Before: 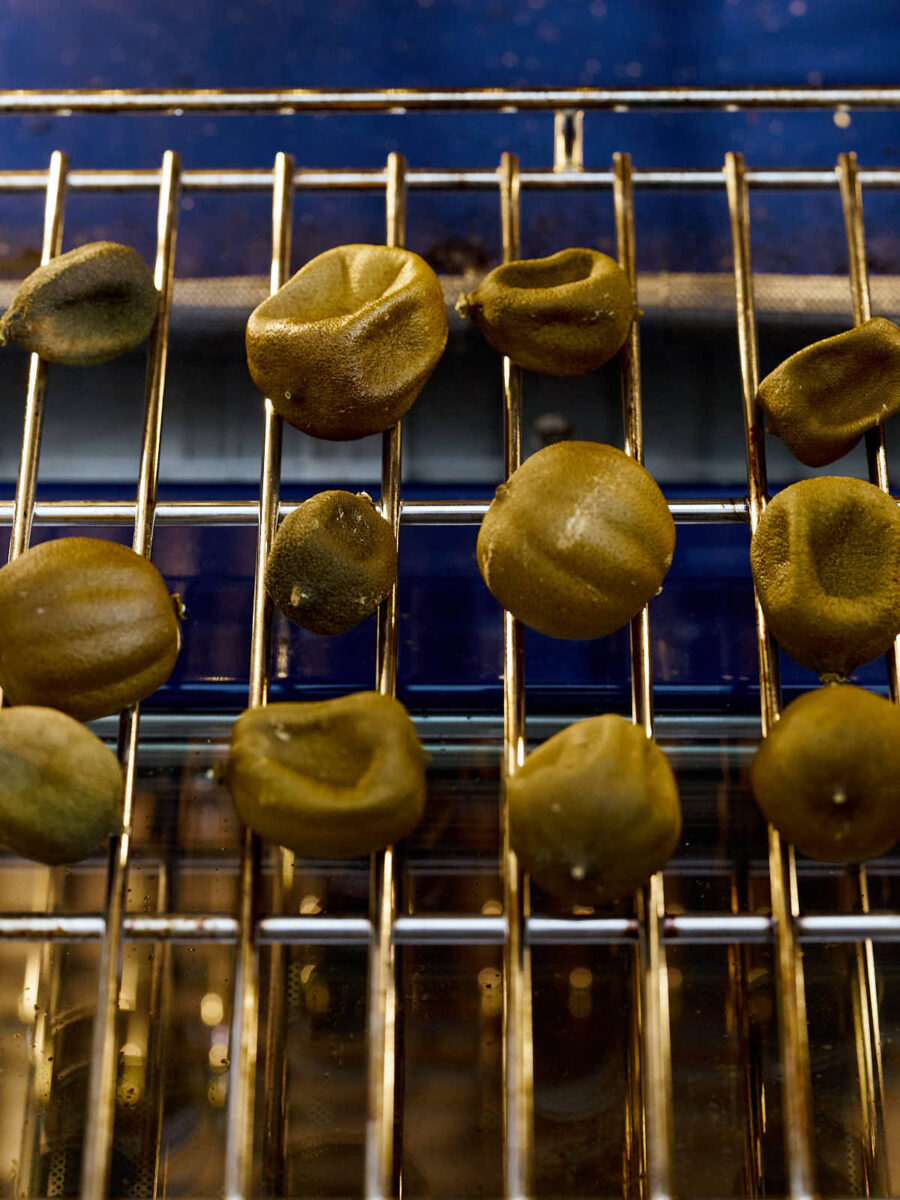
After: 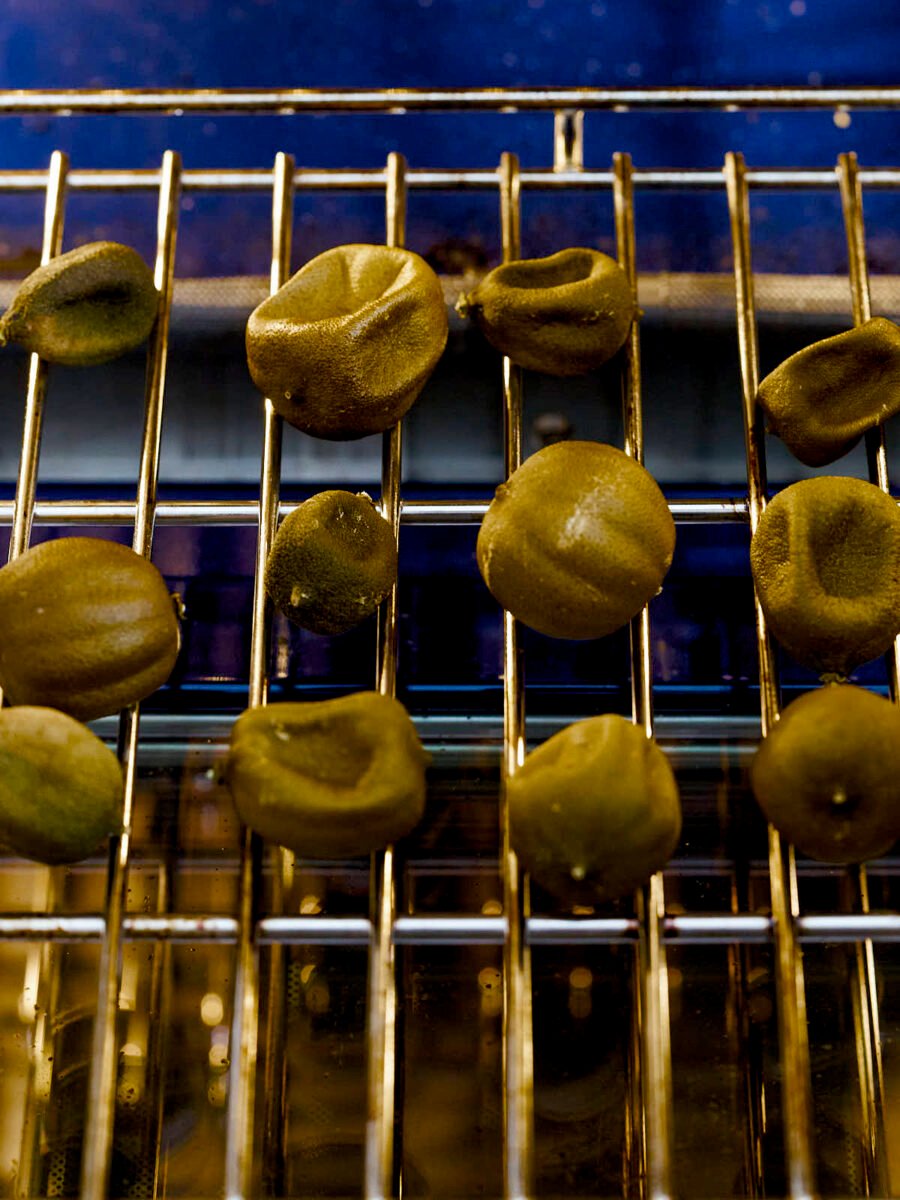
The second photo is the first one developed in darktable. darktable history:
color balance rgb: global offset › luminance -0.243%, perceptual saturation grading › global saturation 20%, perceptual saturation grading › highlights -24.893%, perceptual saturation grading › shadows 50.518%
